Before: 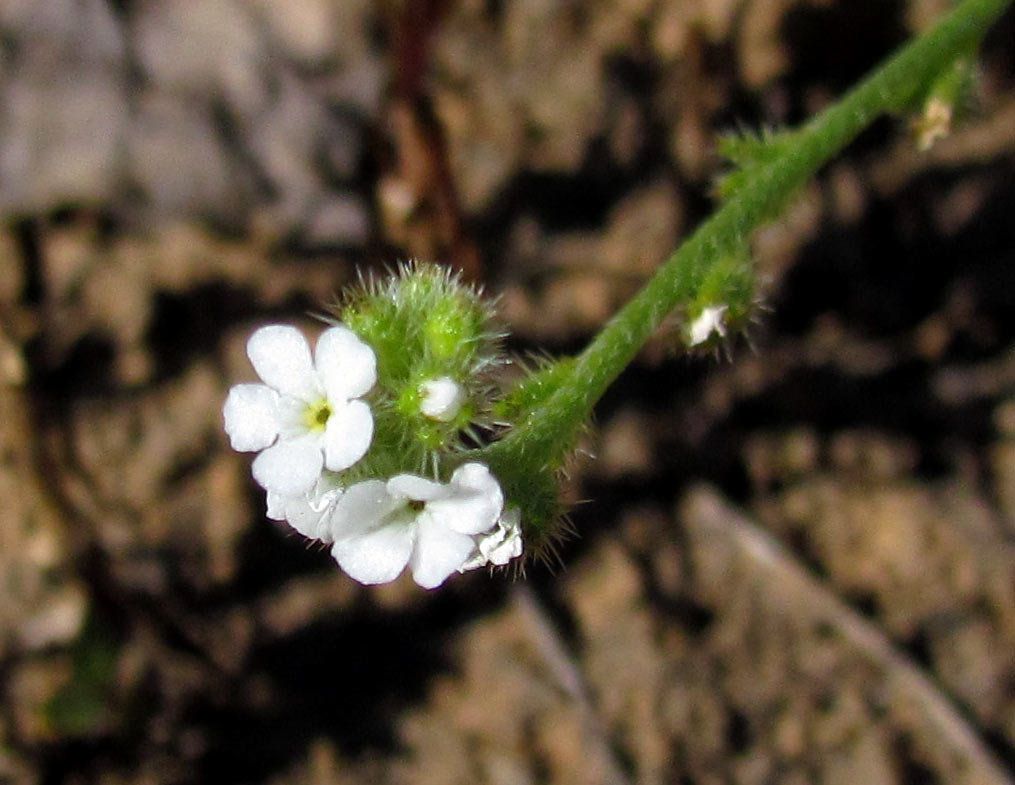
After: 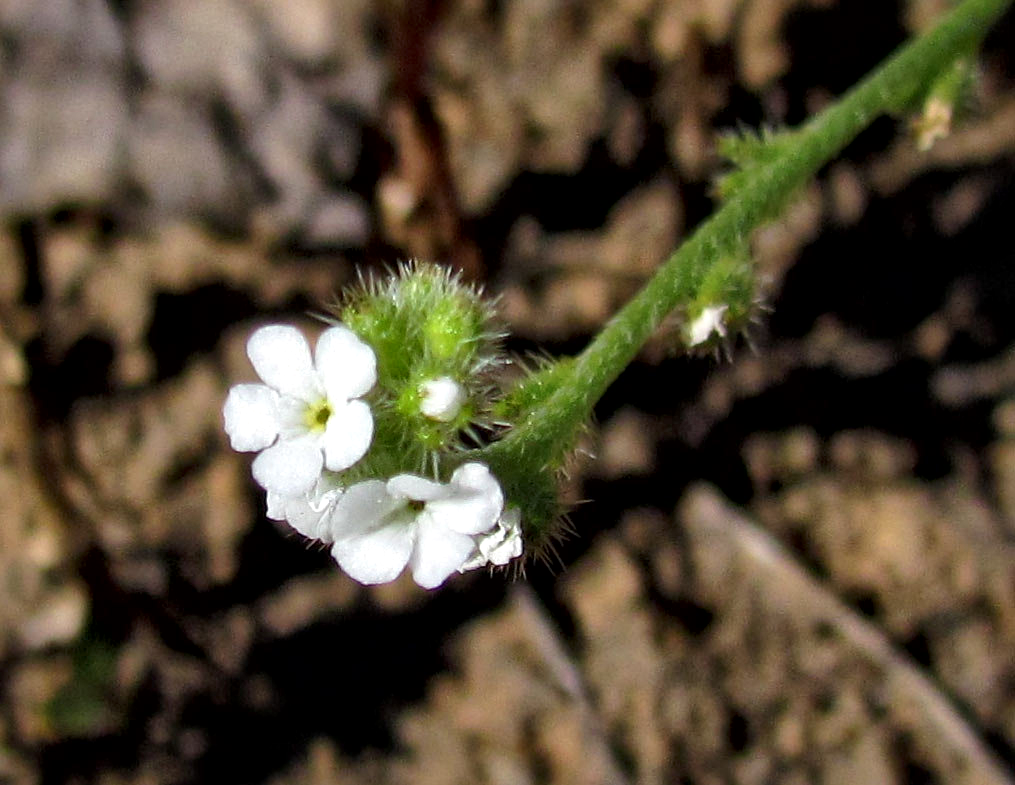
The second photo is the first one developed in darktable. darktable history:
exposure: compensate highlight preservation false
local contrast: mode bilateral grid, contrast 50, coarseness 50, detail 150%, midtone range 0.2
